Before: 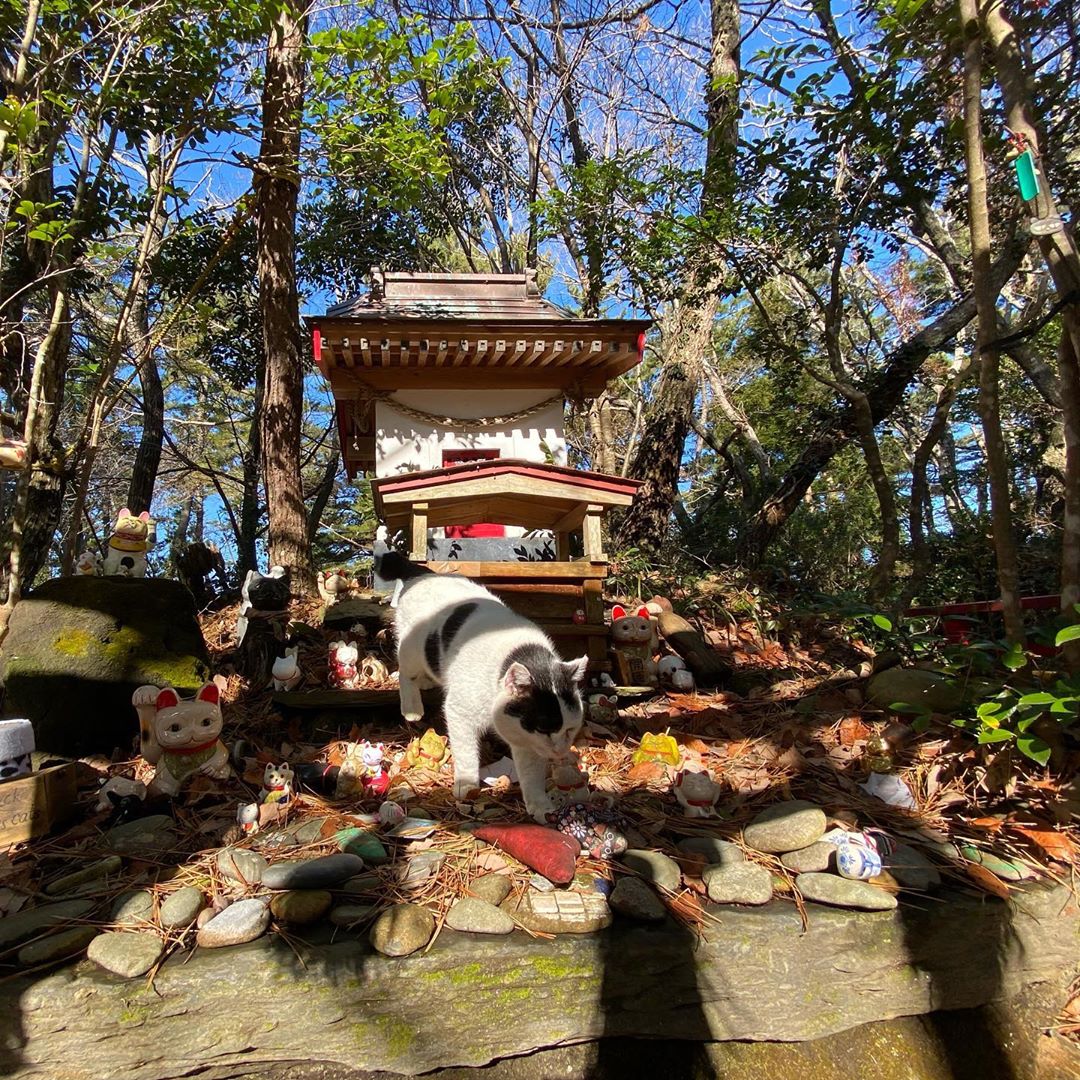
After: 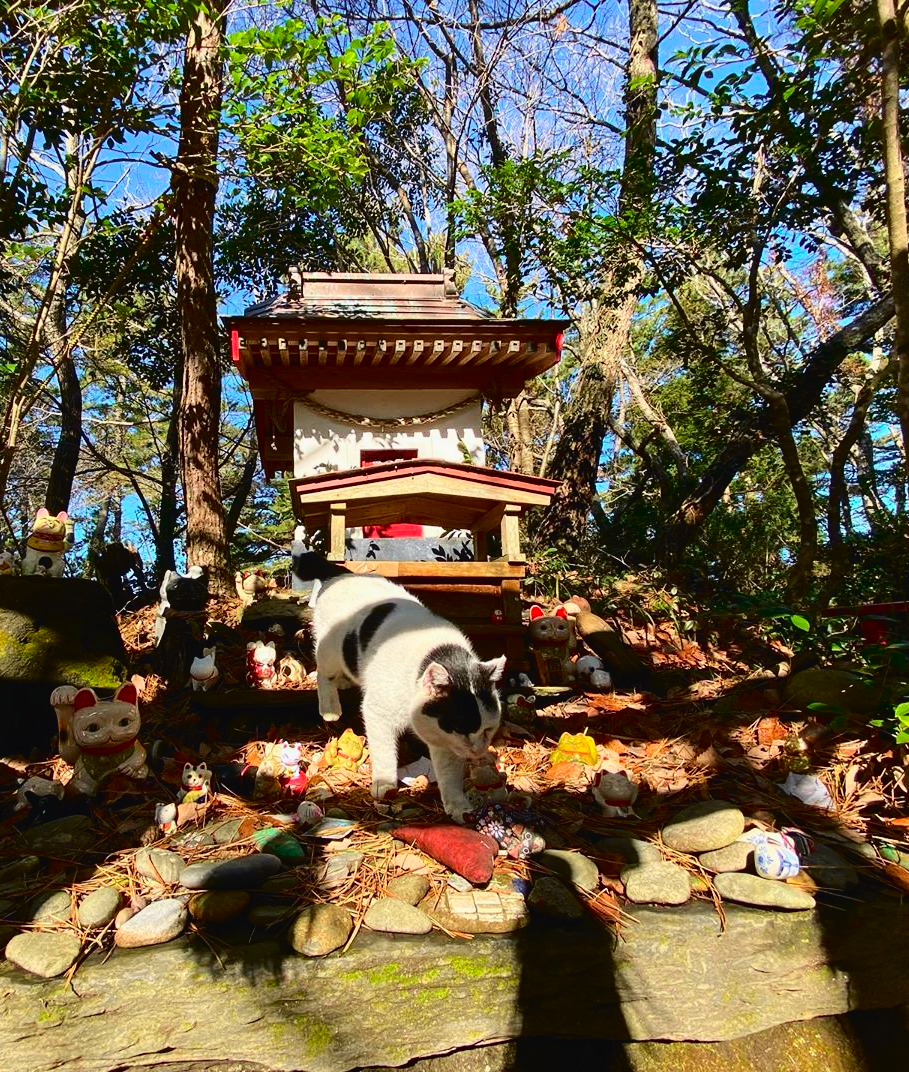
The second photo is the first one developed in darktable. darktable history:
crop: left 7.598%, right 7.873%
tone curve: curves: ch0 [(0, 0.023) (0.132, 0.075) (0.256, 0.2) (0.454, 0.495) (0.708, 0.78) (0.844, 0.896) (1, 0.98)]; ch1 [(0, 0) (0.37, 0.308) (0.478, 0.46) (0.499, 0.5) (0.513, 0.508) (0.526, 0.533) (0.59, 0.612) (0.764, 0.804) (1, 1)]; ch2 [(0, 0) (0.312, 0.313) (0.461, 0.454) (0.48, 0.477) (0.503, 0.5) (0.526, 0.54) (0.564, 0.595) (0.631, 0.676) (0.713, 0.767) (0.985, 0.966)], color space Lab, independent channels
